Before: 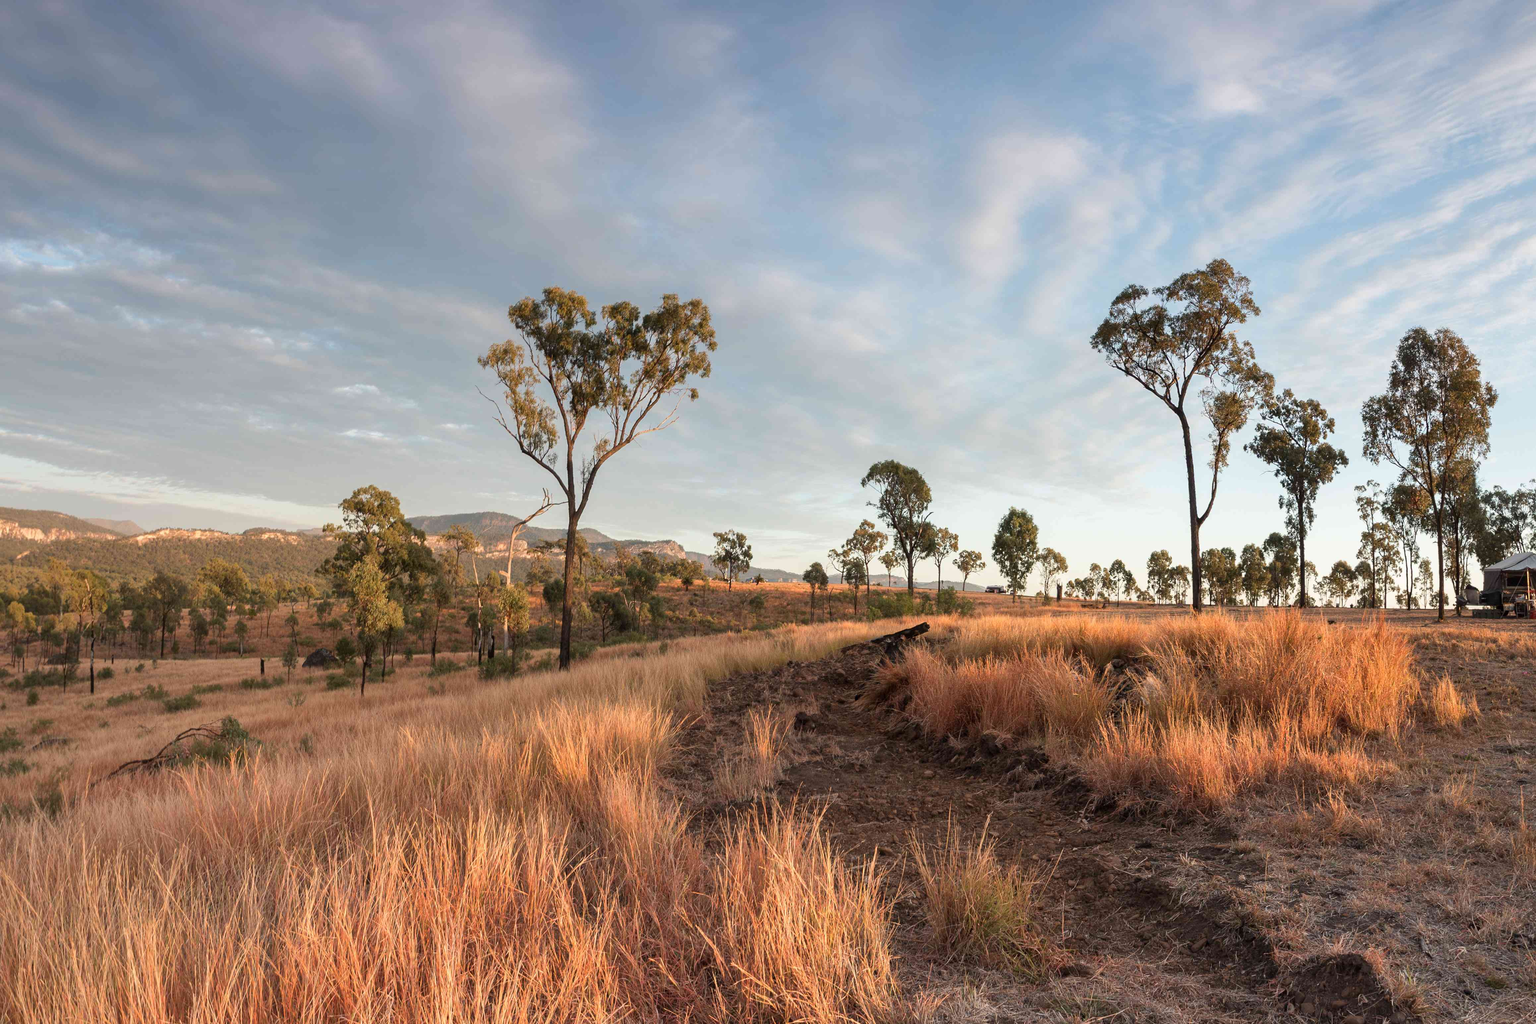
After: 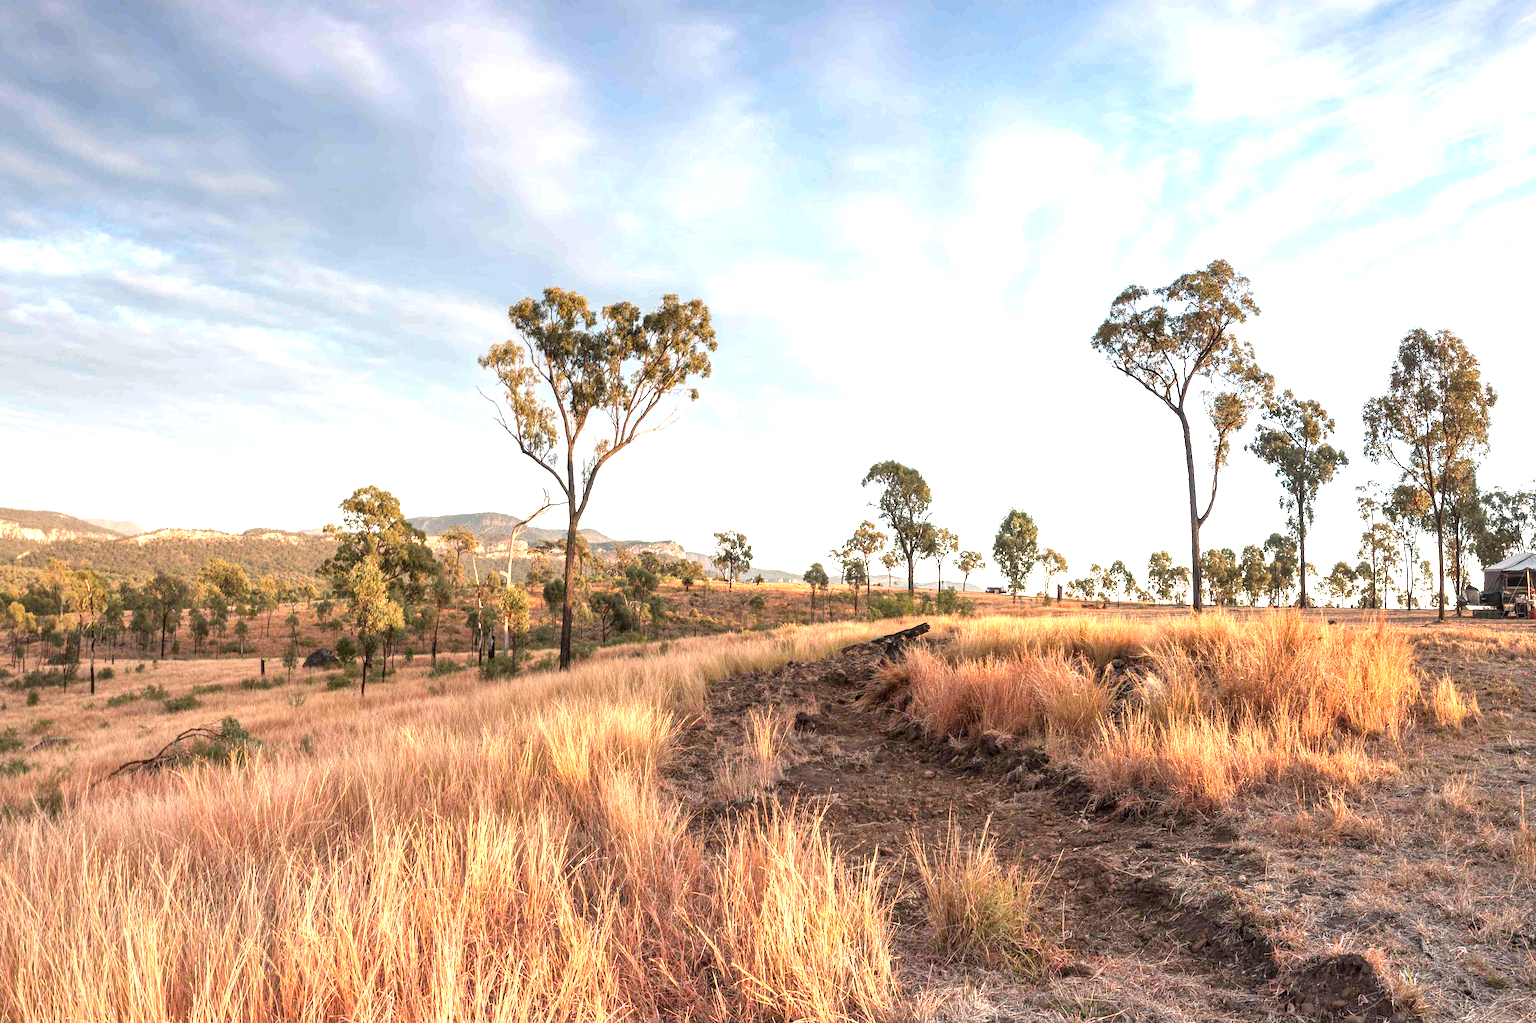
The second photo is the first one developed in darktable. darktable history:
local contrast: on, module defaults
exposure: black level correction 0, exposure 1.1 EV, compensate highlight preservation false
